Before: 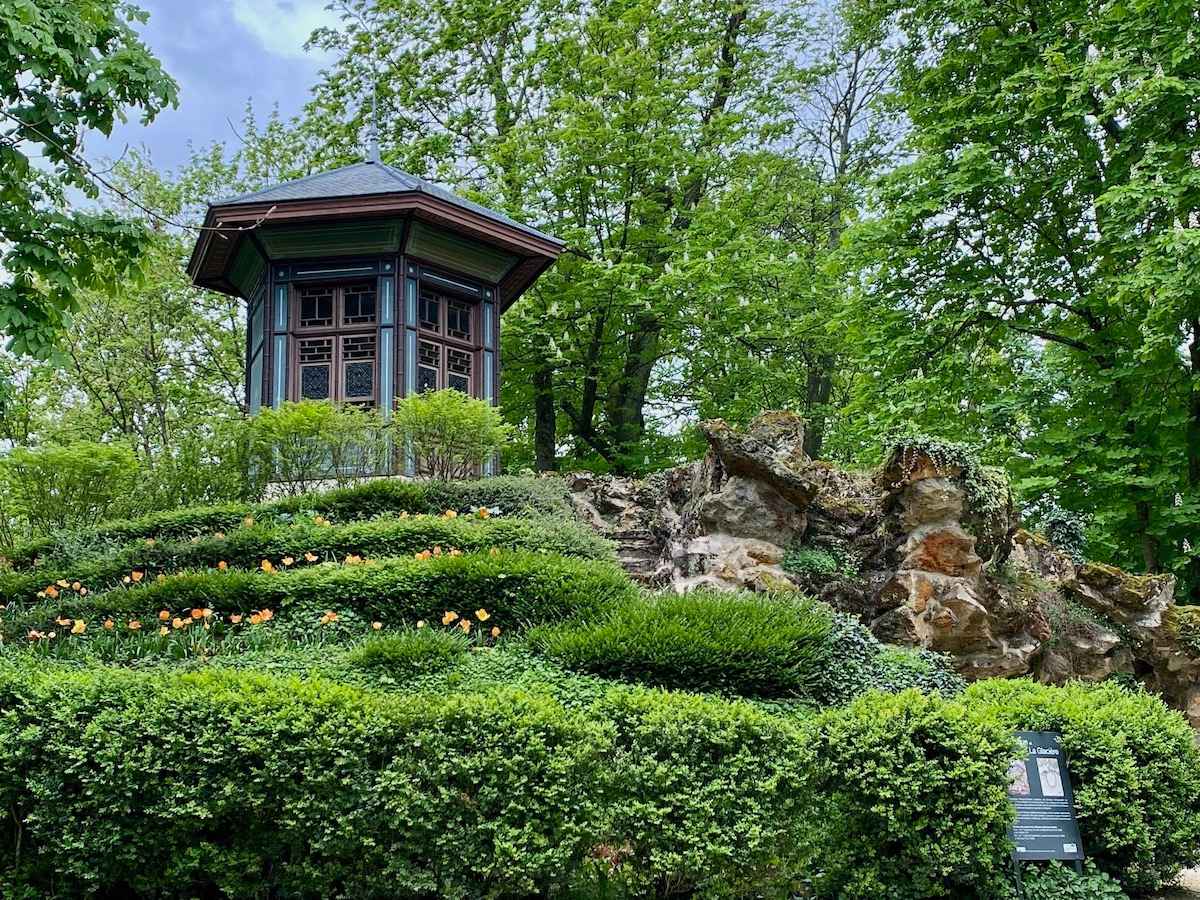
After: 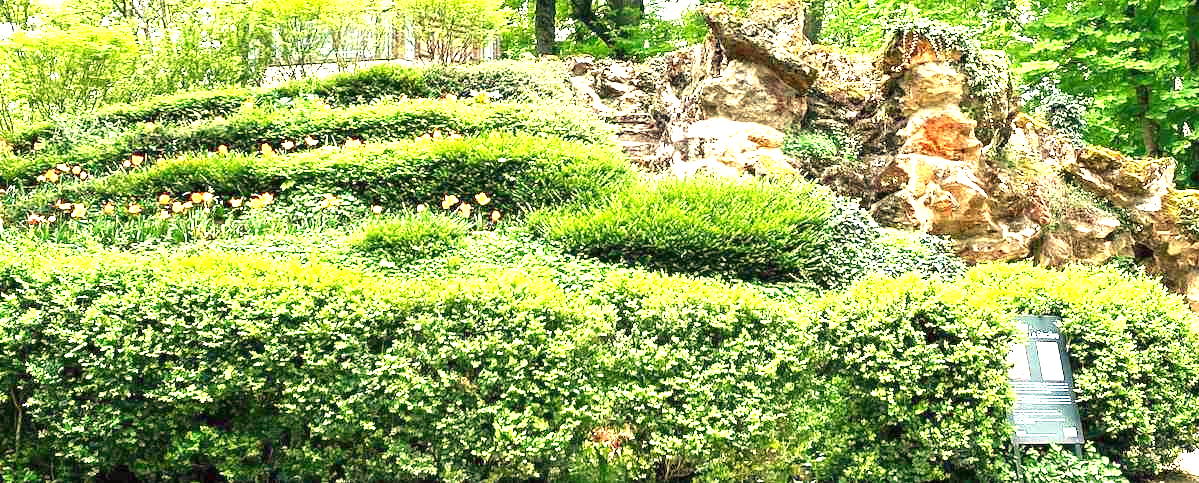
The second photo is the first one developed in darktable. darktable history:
white balance: red 1.138, green 0.996, blue 0.812
exposure: black level correction 0, exposure 2.327 EV, compensate exposure bias true, compensate highlight preservation false
crop and rotate: top 46.237%
